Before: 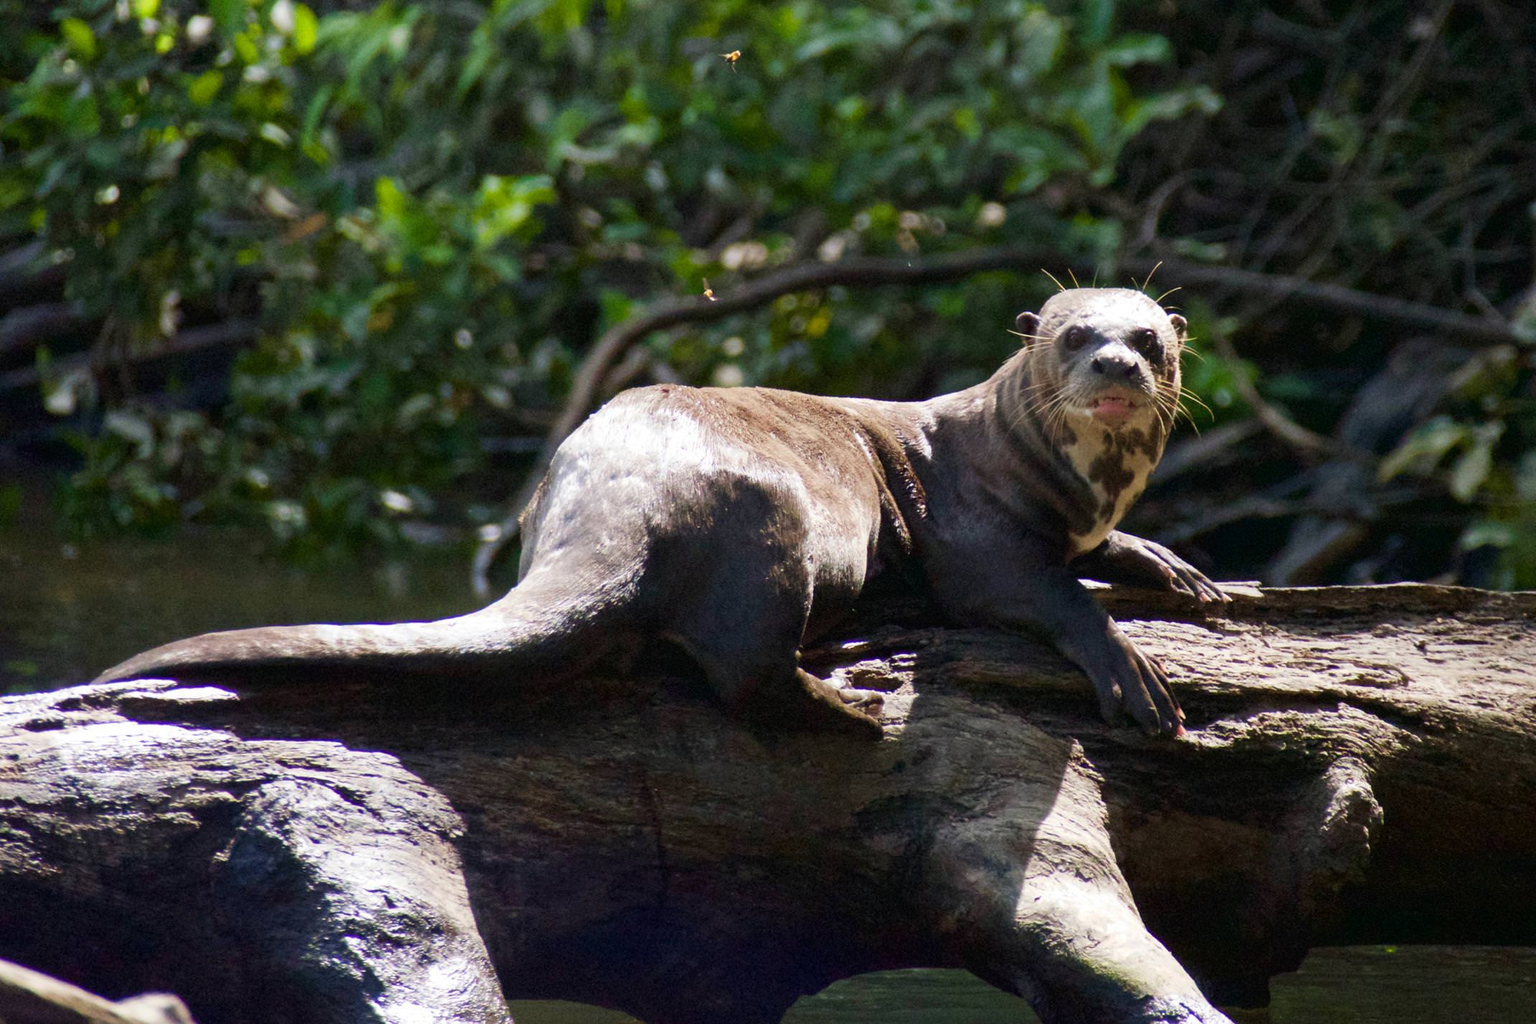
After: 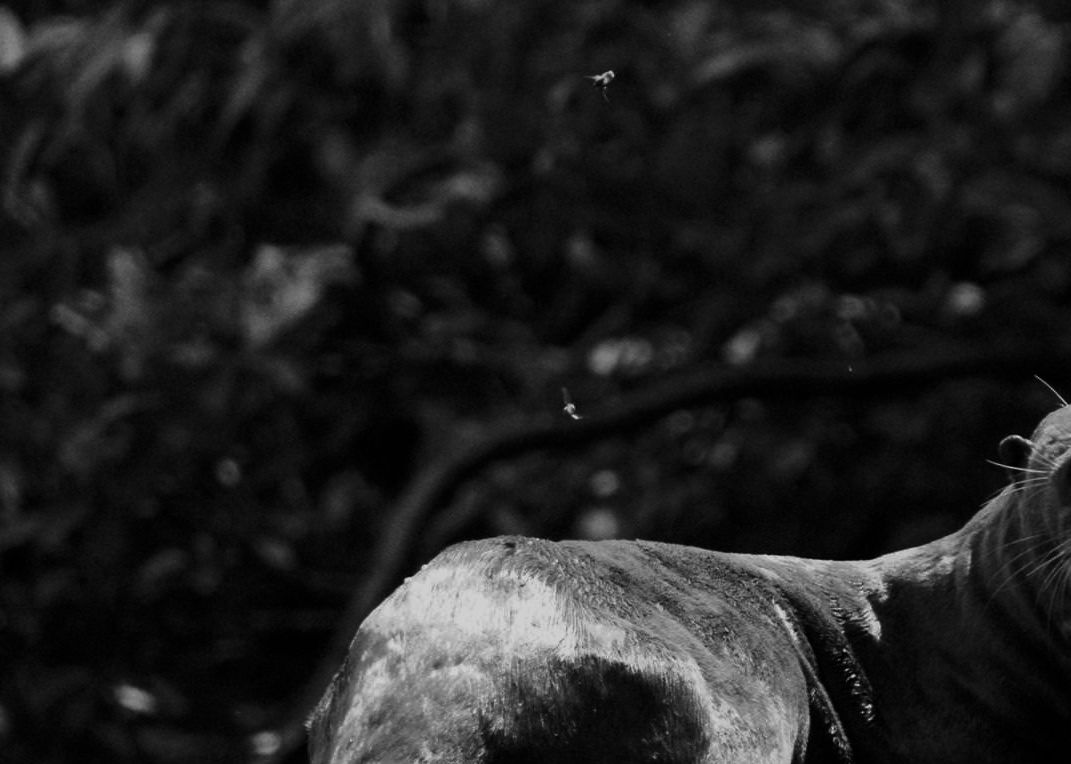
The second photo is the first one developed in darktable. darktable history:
crop: left 19.556%, right 30.401%, bottom 46.458%
contrast brightness saturation: contrast -0.03, brightness -0.59, saturation -1
color balance rgb: shadows lift › chroma 1%, shadows lift › hue 113°, highlights gain › chroma 0.2%, highlights gain › hue 333°, perceptual saturation grading › global saturation 20%, perceptual saturation grading › highlights -50%, perceptual saturation grading › shadows 25%, contrast -10%
